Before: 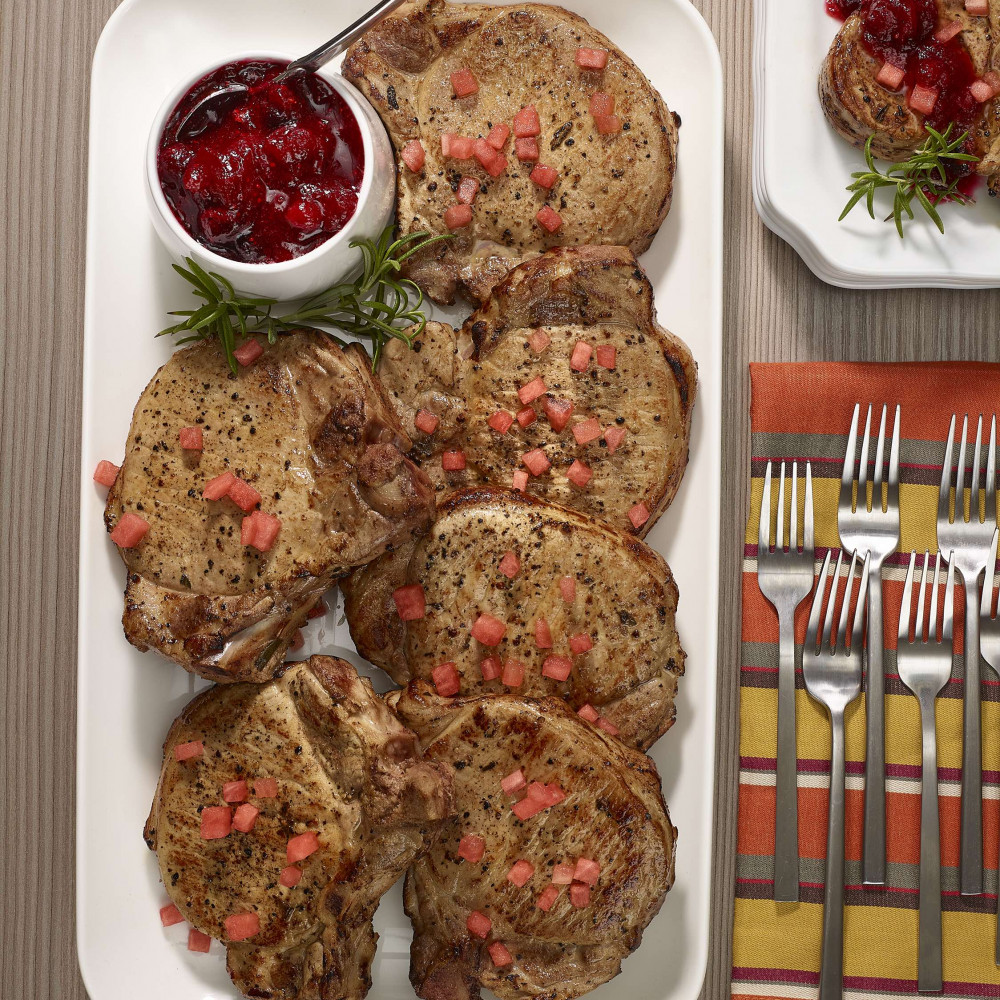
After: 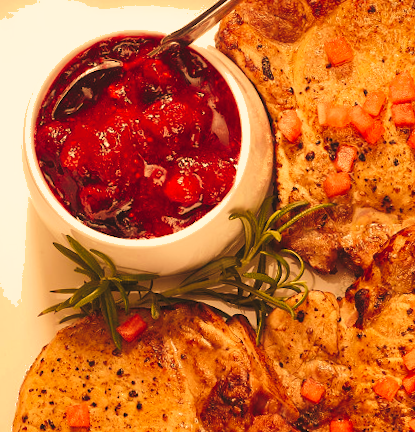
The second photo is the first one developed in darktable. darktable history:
shadows and highlights: on, module defaults
crop and rotate: left 10.817%, top 0.062%, right 47.194%, bottom 53.626%
tone curve: curves: ch0 [(0, 0) (0.003, 0.042) (0.011, 0.043) (0.025, 0.047) (0.044, 0.059) (0.069, 0.07) (0.1, 0.085) (0.136, 0.107) (0.177, 0.139) (0.224, 0.185) (0.277, 0.258) (0.335, 0.34) (0.399, 0.434) (0.468, 0.526) (0.543, 0.623) (0.623, 0.709) (0.709, 0.794) (0.801, 0.866) (0.898, 0.919) (1, 1)], preserve colors none
white balance: red 1.467, blue 0.684
rotate and perspective: rotation -2°, crop left 0.022, crop right 0.978, crop top 0.049, crop bottom 0.951
